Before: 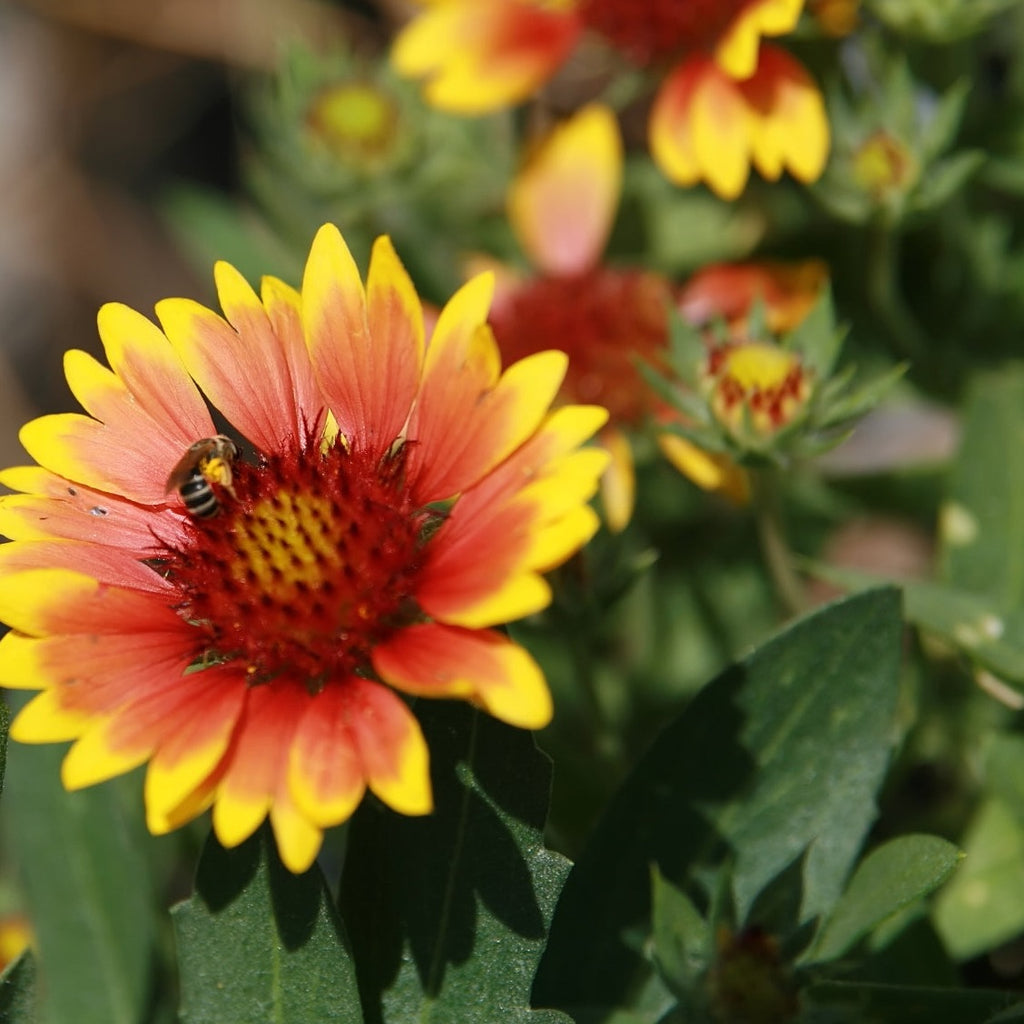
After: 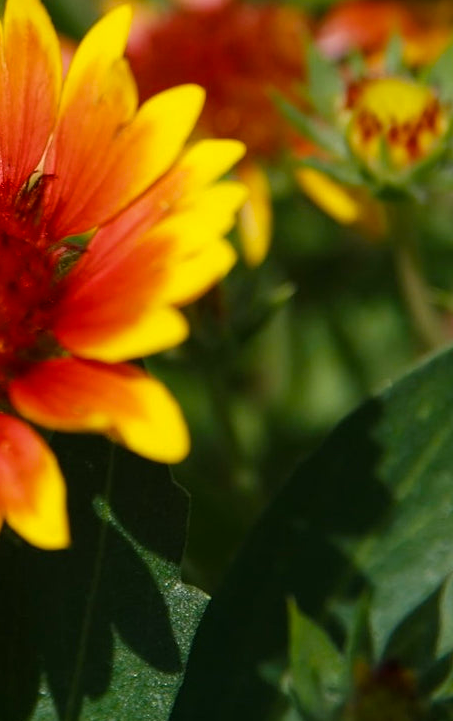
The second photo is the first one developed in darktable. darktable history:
crop: left 35.47%, top 26.053%, right 20.195%, bottom 3.442%
color balance rgb: perceptual saturation grading › global saturation 29.741%
